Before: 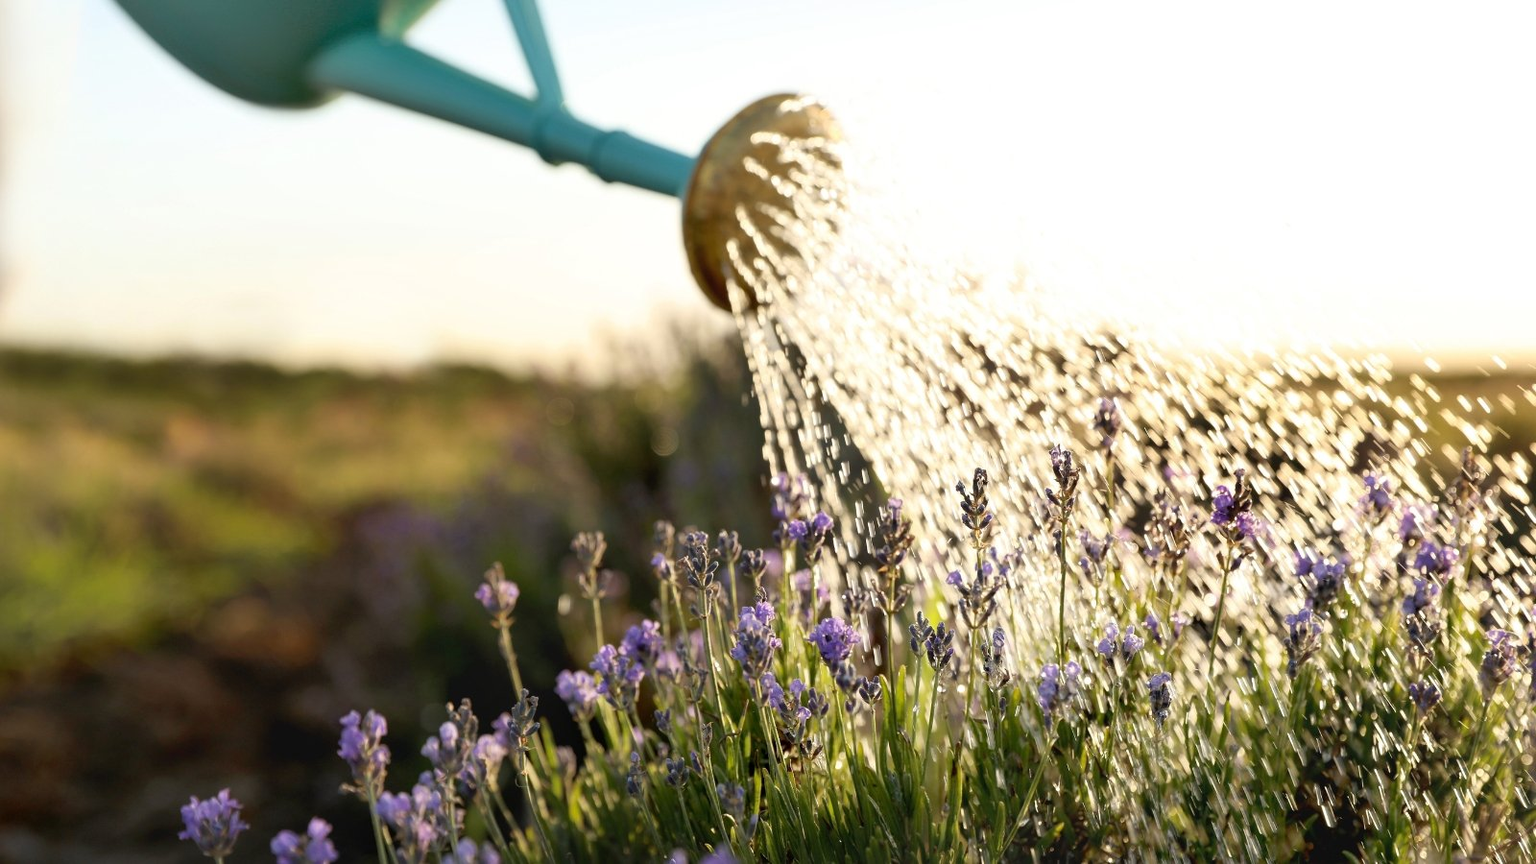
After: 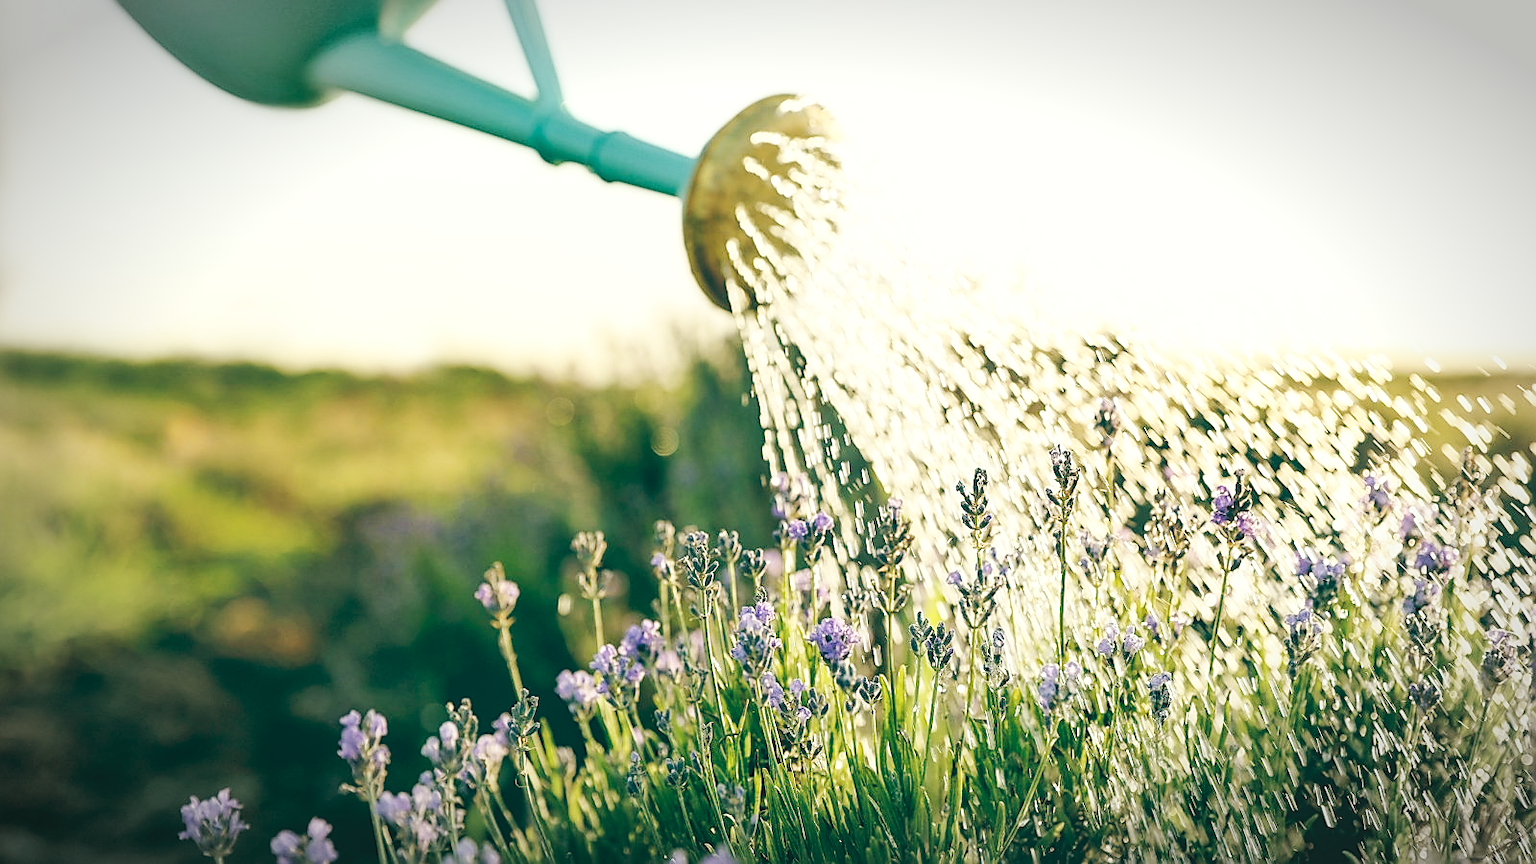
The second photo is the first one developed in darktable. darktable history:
levels: levels [0.073, 0.497, 0.972]
contrast brightness saturation: saturation -0.05
white balance: emerald 1
color balance: lift [1.005, 0.99, 1.007, 1.01], gamma [1, 1.034, 1.032, 0.966], gain [0.873, 1.055, 1.067, 0.933]
vignetting: automatic ratio true
local contrast: detail 110%
sharpen: radius 1.4, amount 1.25, threshold 0.7
base curve: curves: ch0 [(0, 0.007) (0.028, 0.063) (0.121, 0.311) (0.46, 0.743) (0.859, 0.957) (1, 1)], preserve colors none
